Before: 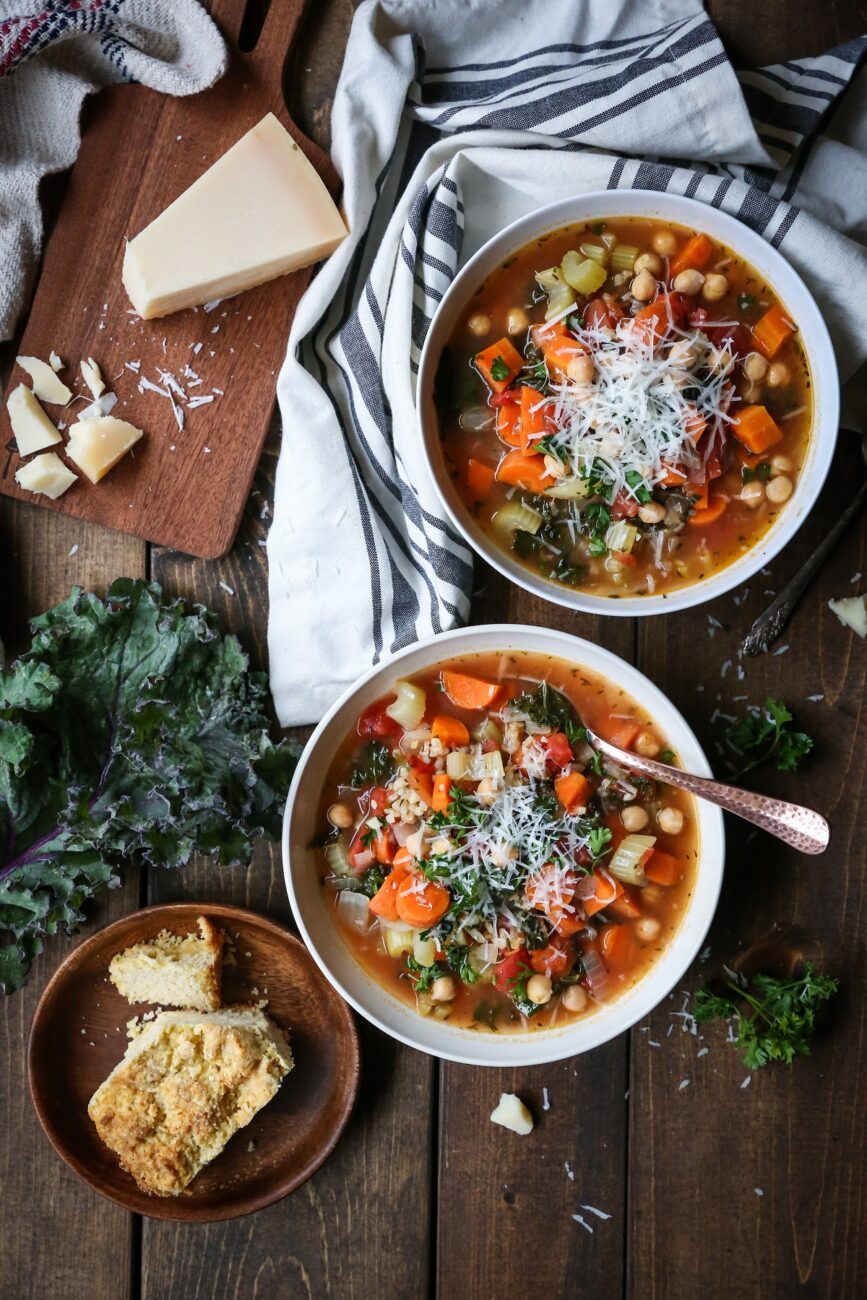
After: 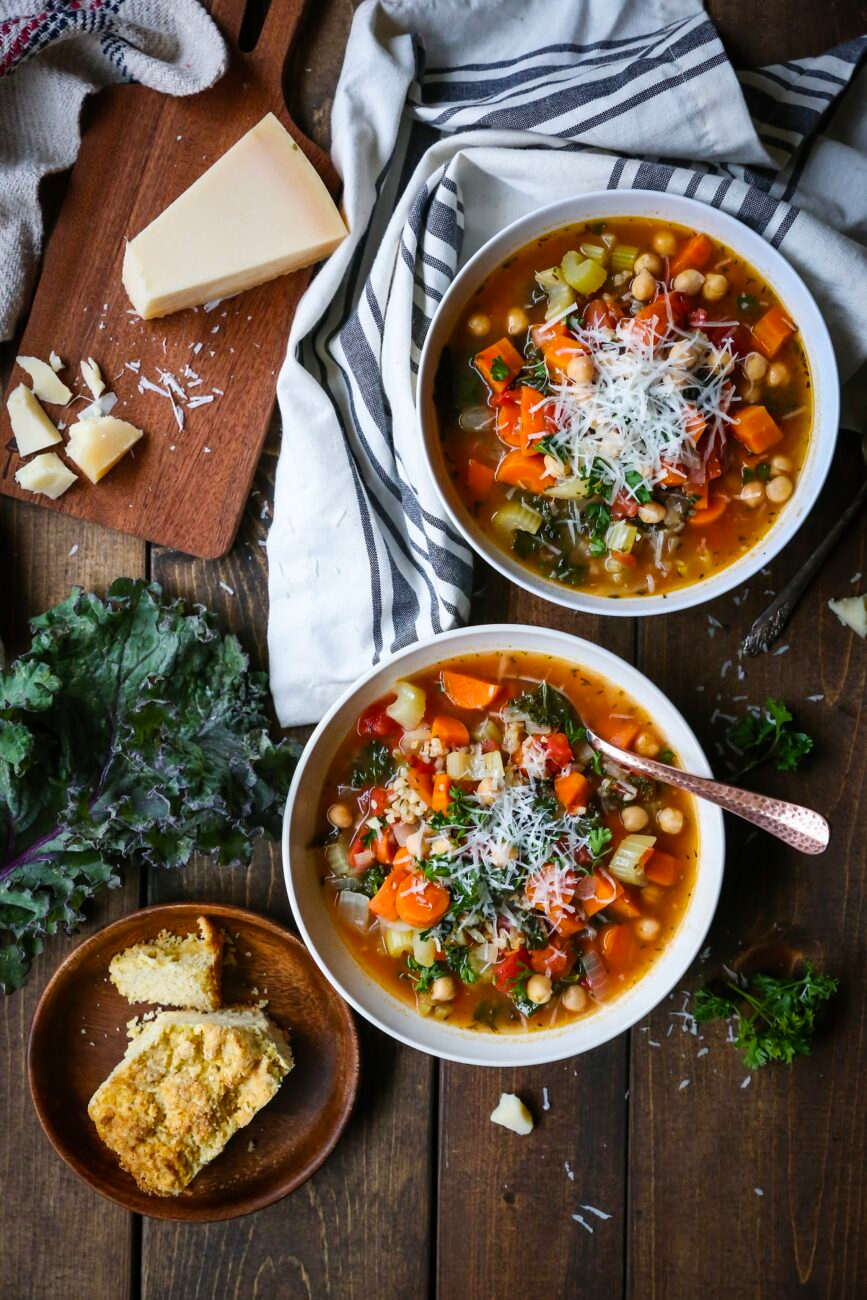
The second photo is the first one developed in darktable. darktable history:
color balance rgb: shadows fall-off 102.841%, perceptual saturation grading › global saturation 25.784%, mask middle-gray fulcrum 23.263%
